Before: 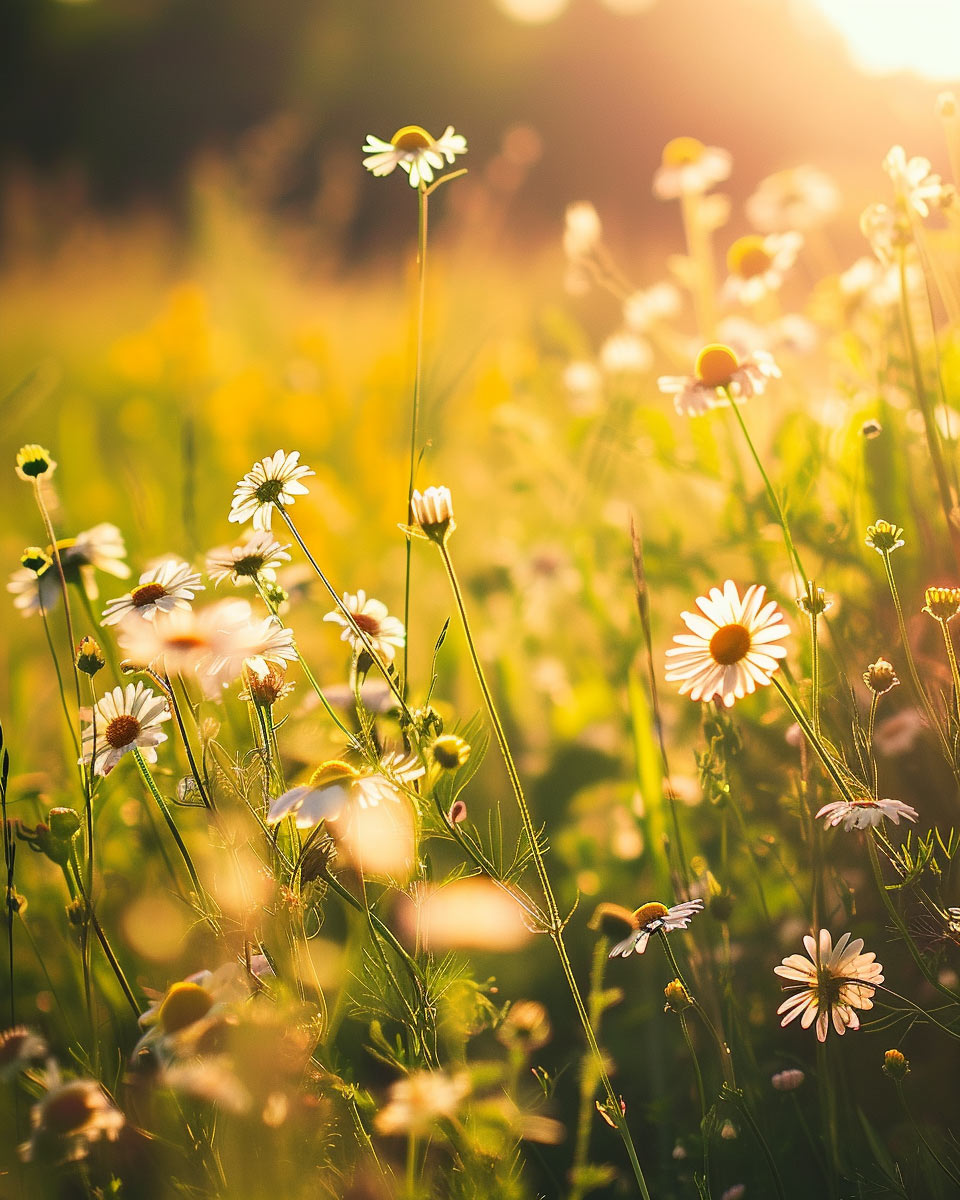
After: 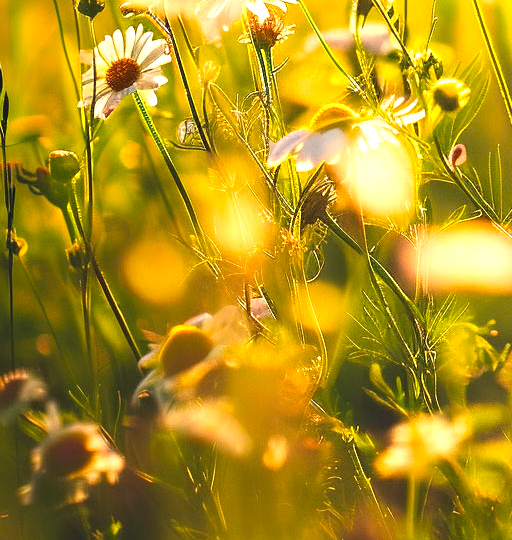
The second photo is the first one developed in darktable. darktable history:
exposure: black level correction -0.002, exposure 0.54 EV, compensate highlight preservation false
tone equalizer: -7 EV 0.18 EV, -6 EV 0.12 EV, -5 EV 0.08 EV, -4 EV 0.04 EV, -2 EV -0.02 EV, -1 EV -0.04 EV, +0 EV -0.06 EV, luminance estimator HSV value / RGB max
color balance: lift [1, 1, 0.999, 1.001], gamma [1, 1.003, 1.005, 0.995], gain [1, 0.992, 0.988, 1.012], contrast 5%, output saturation 110%
crop and rotate: top 54.778%, right 46.61%, bottom 0.159%
